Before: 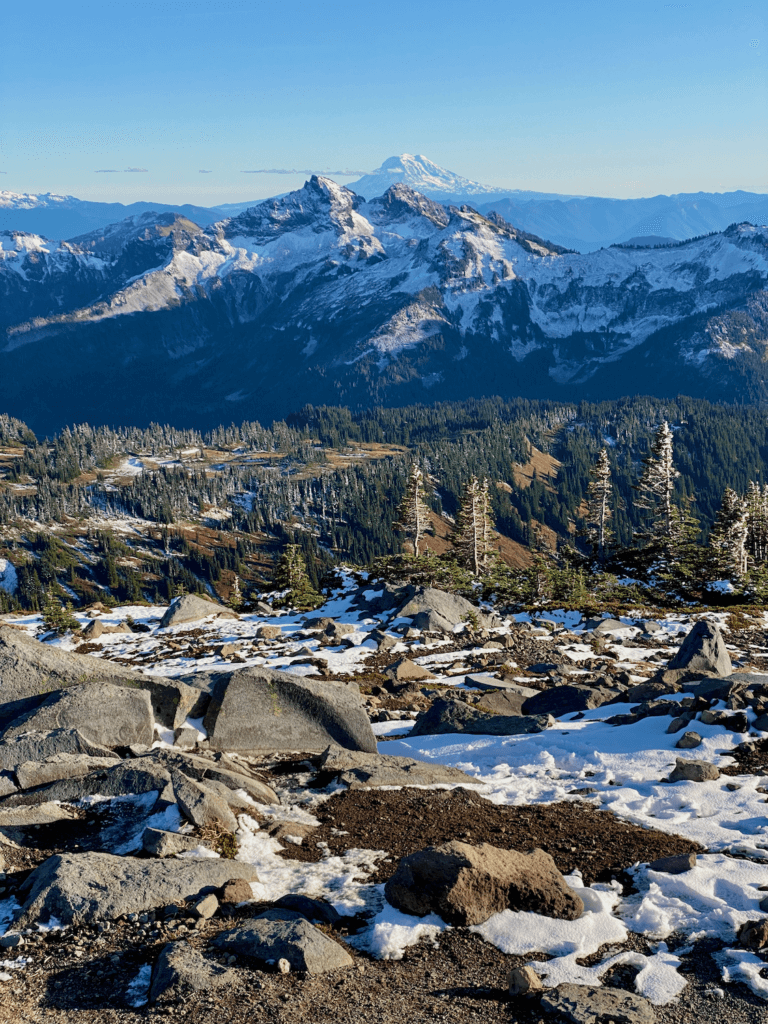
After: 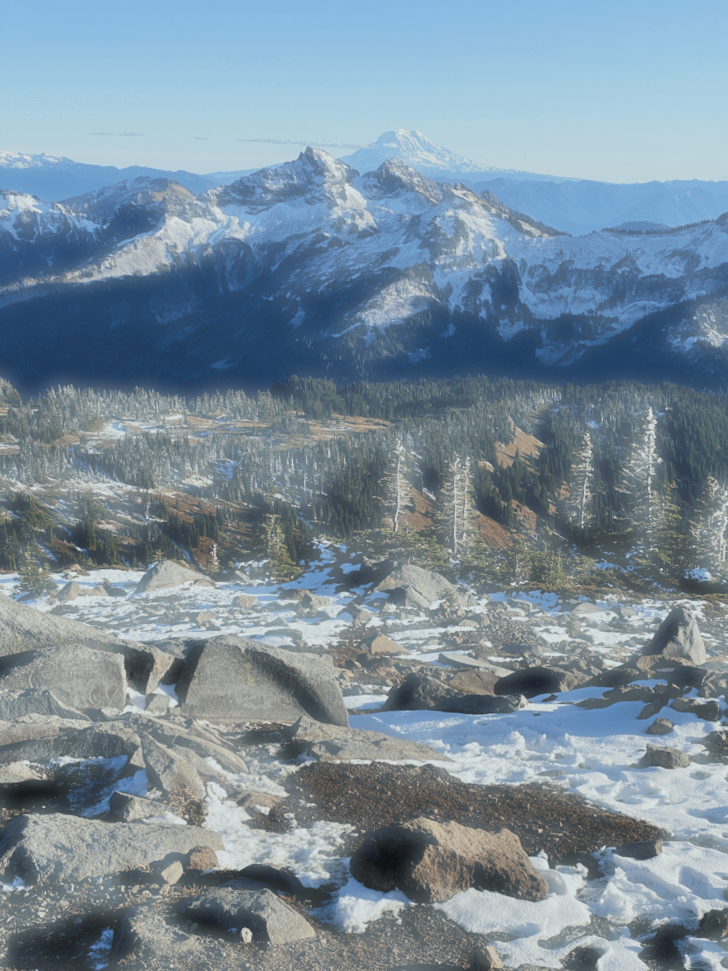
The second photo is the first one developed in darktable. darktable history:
haze removal: strength -0.9, distance 0.225, compatibility mode true, adaptive false
crop and rotate: angle -2.38°
